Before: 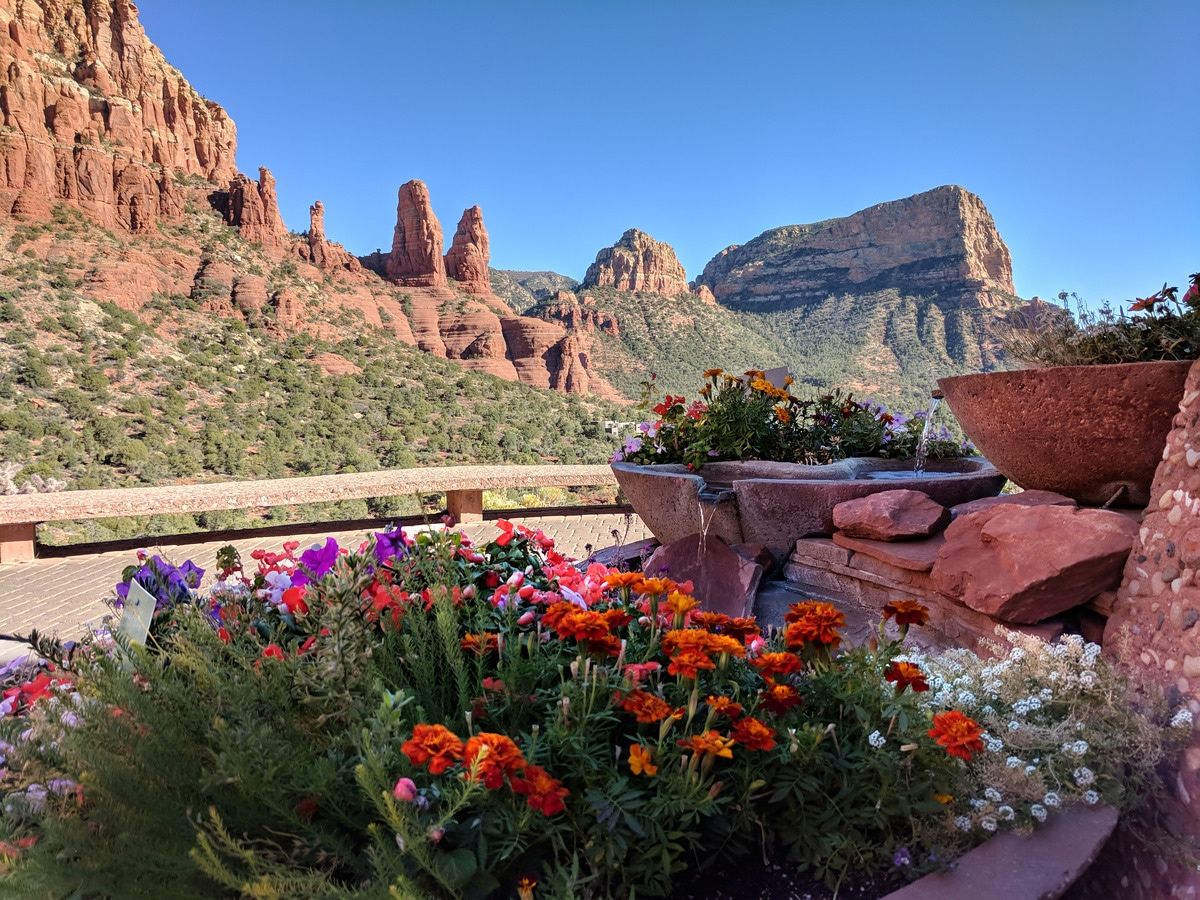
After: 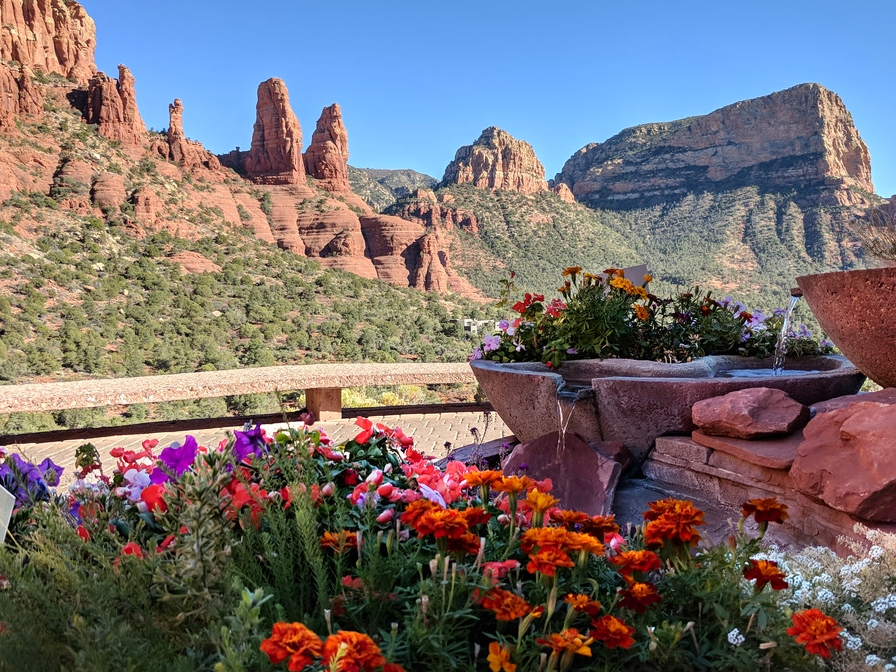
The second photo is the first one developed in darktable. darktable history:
crop and rotate: left 11.831%, top 11.346%, right 13.429%, bottom 13.899%
contrast brightness saturation: contrast 0.08, saturation 0.02
